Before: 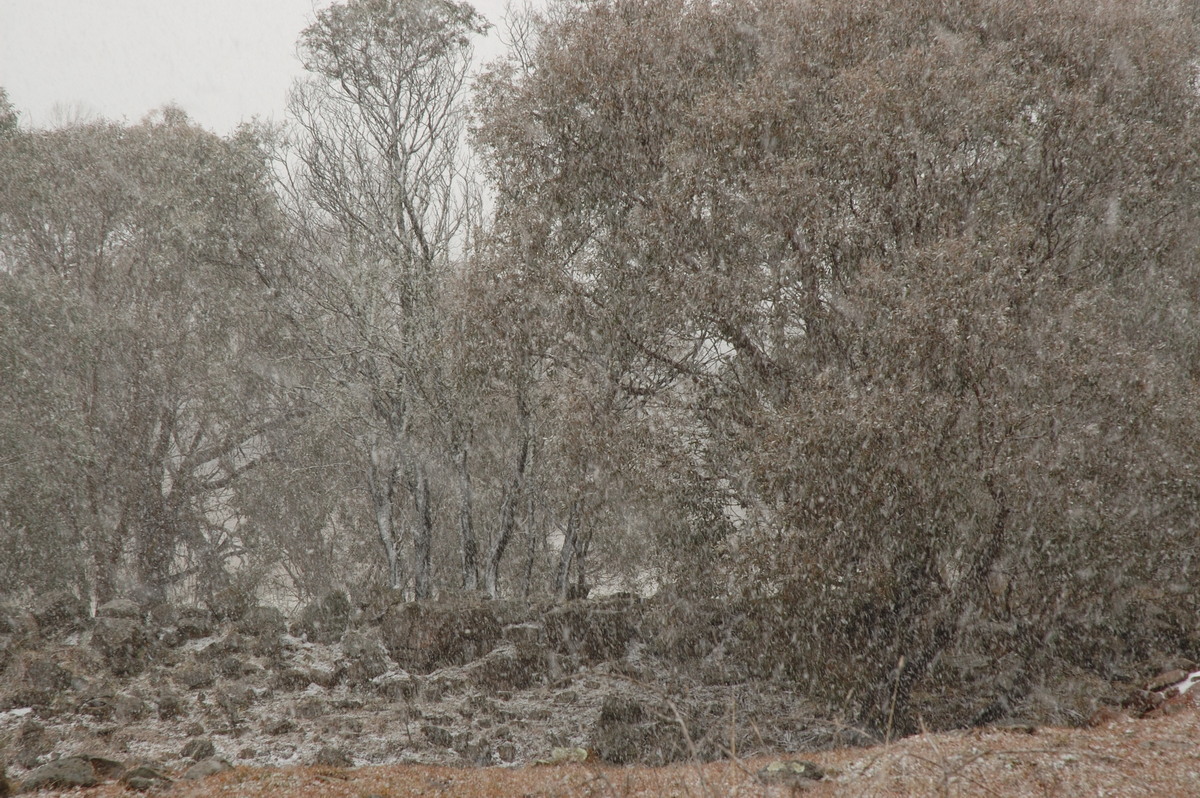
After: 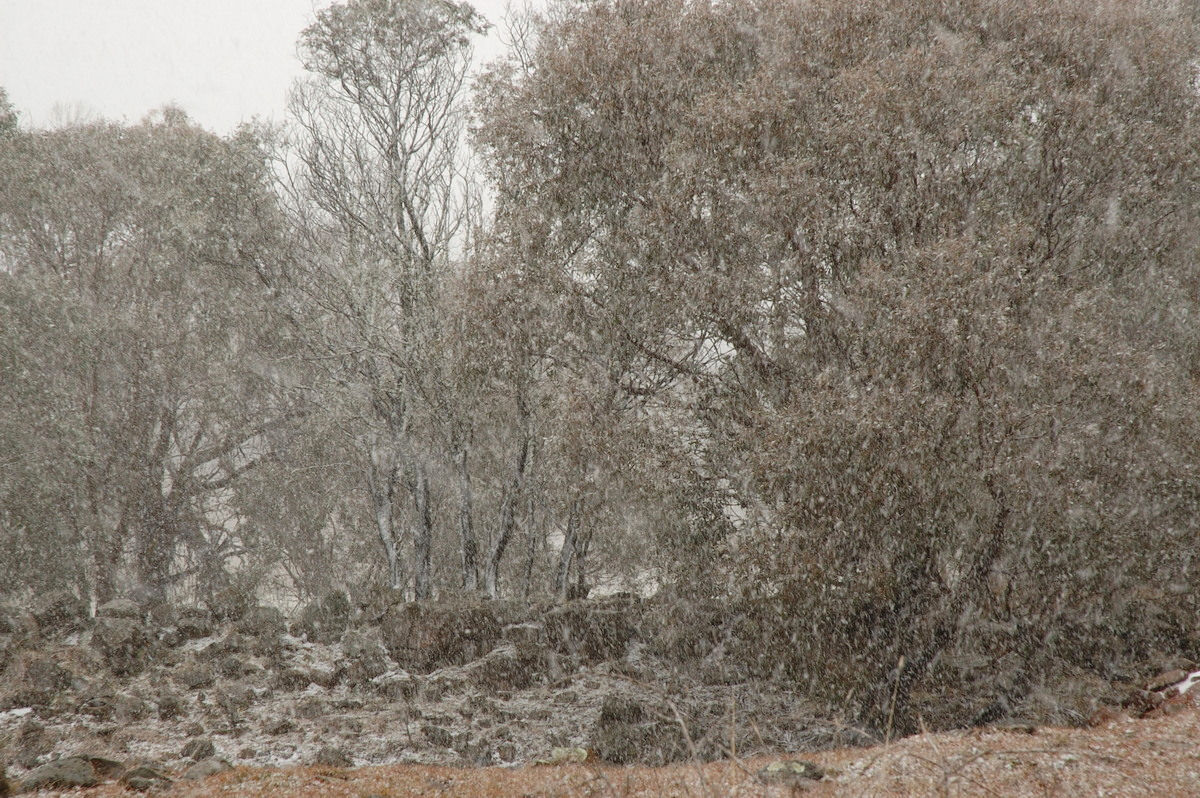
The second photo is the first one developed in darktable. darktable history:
exposure: exposure 0.169 EV, compensate highlight preservation false
